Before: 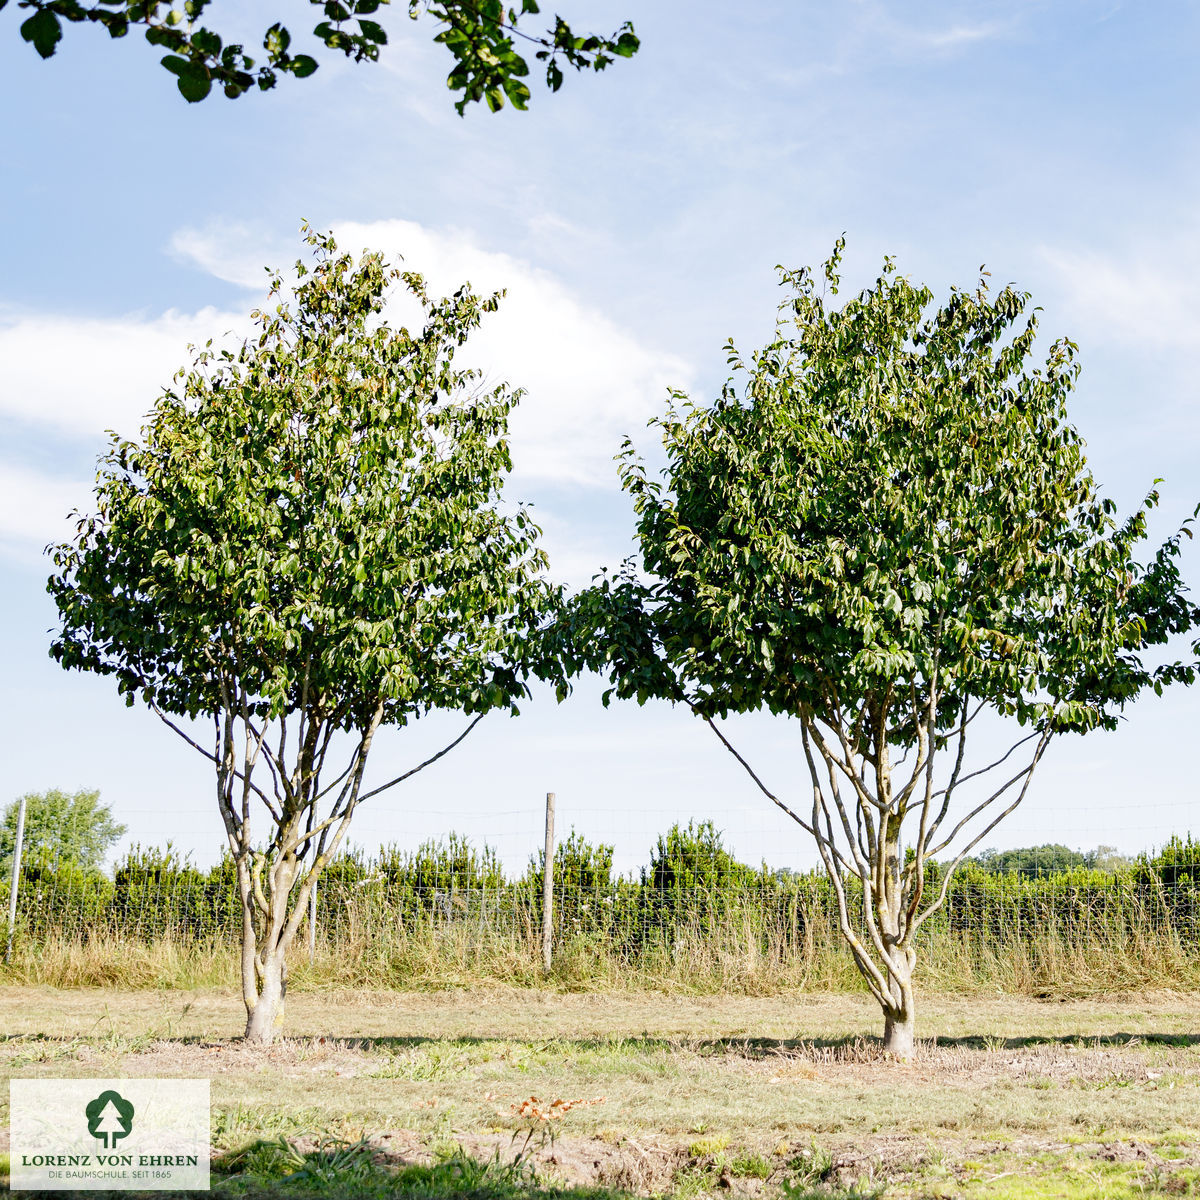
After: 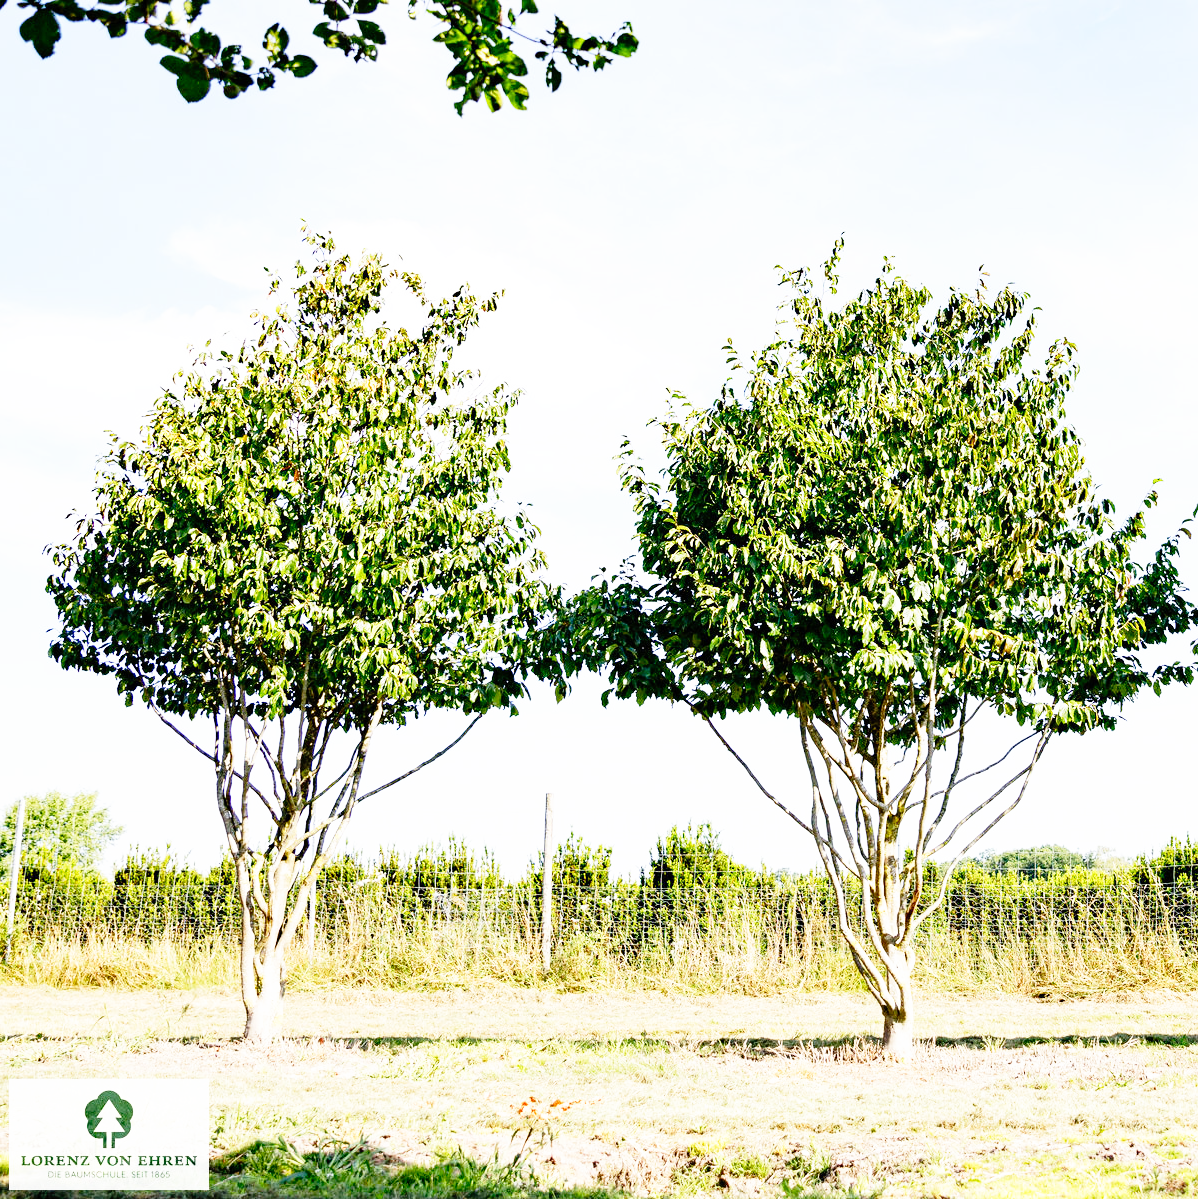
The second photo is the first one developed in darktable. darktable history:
crop and rotate: left 0.126%
base curve: curves: ch0 [(0, 0) (0.012, 0.01) (0.073, 0.168) (0.31, 0.711) (0.645, 0.957) (1, 1)], preserve colors none
